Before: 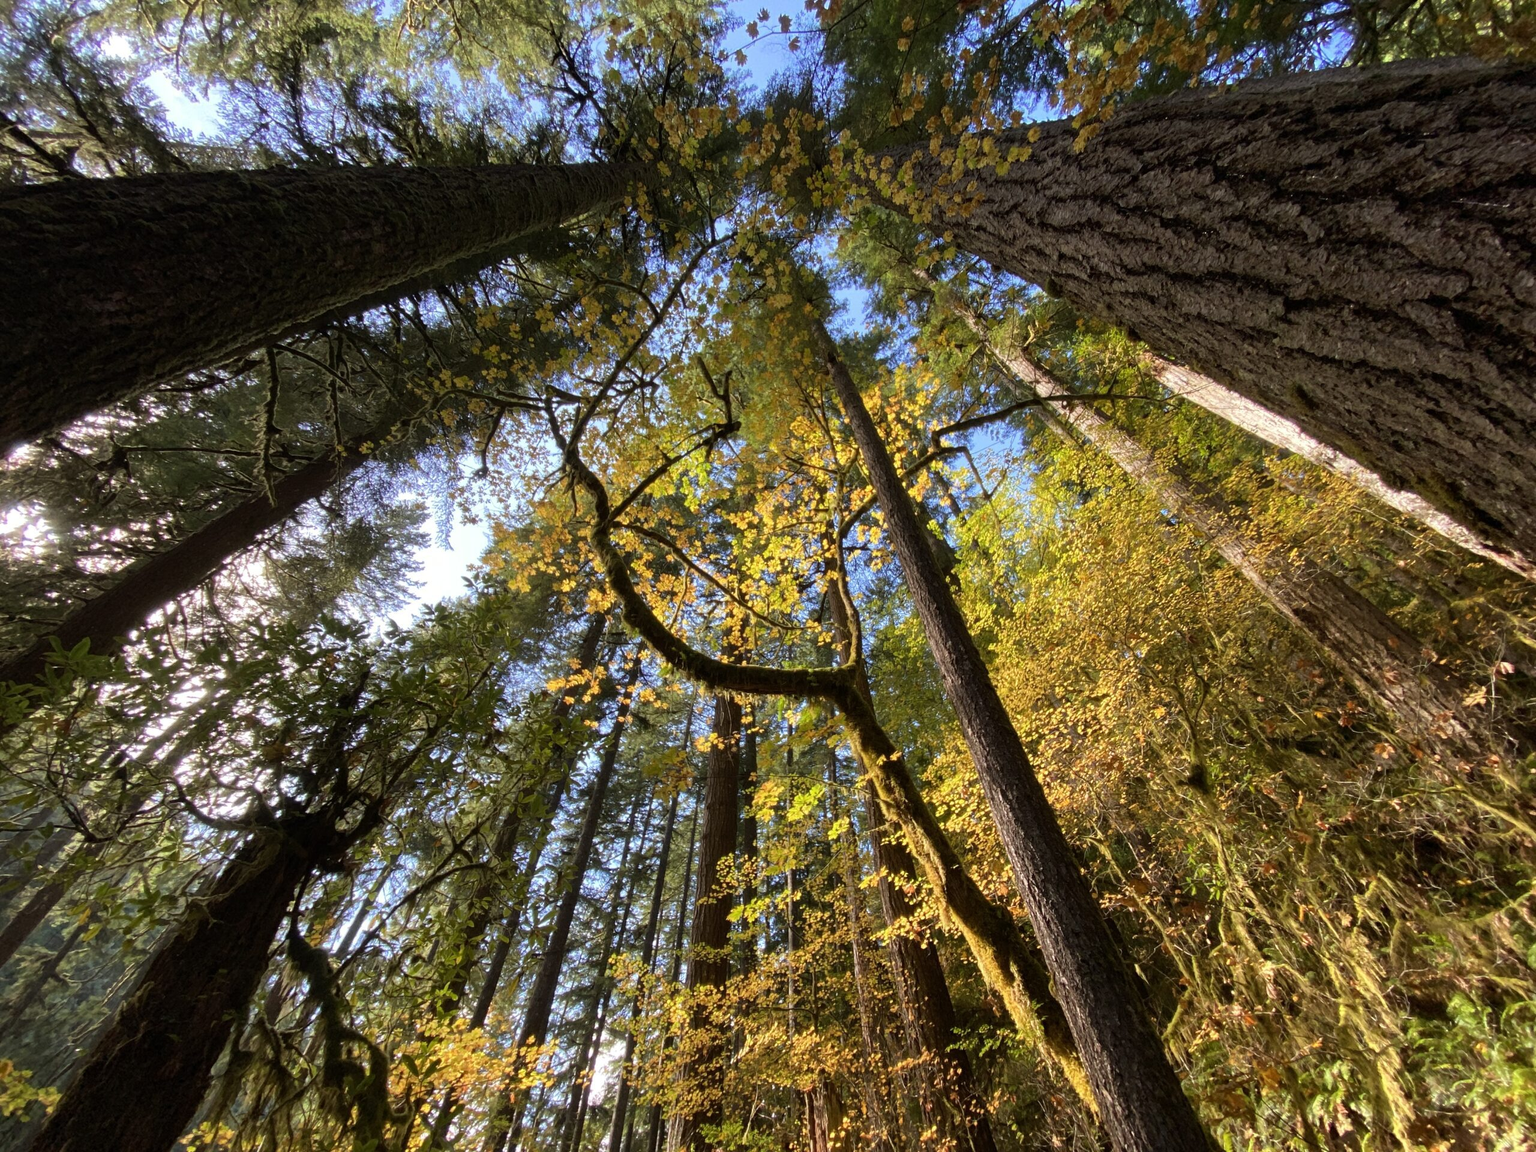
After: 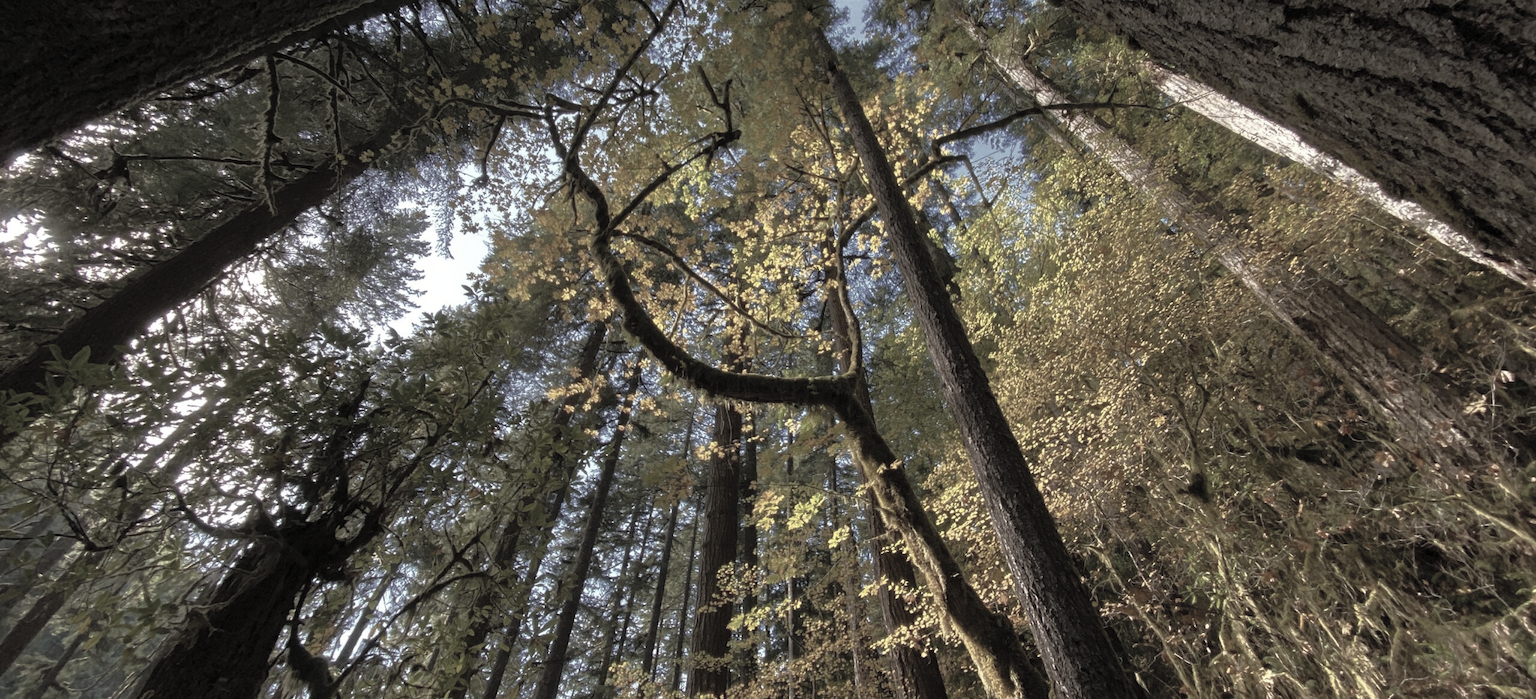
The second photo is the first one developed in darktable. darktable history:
contrast brightness saturation: brightness 0.18, saturation -0.5
base curve: curves: ch0 [(0, 0) (0.564, 0.291) (0.802, 0.731) (1, 1)]
rotate and perspective: crop left 0, crop top 0
crop and rotate: top 25.357%, bottom 13.942%
